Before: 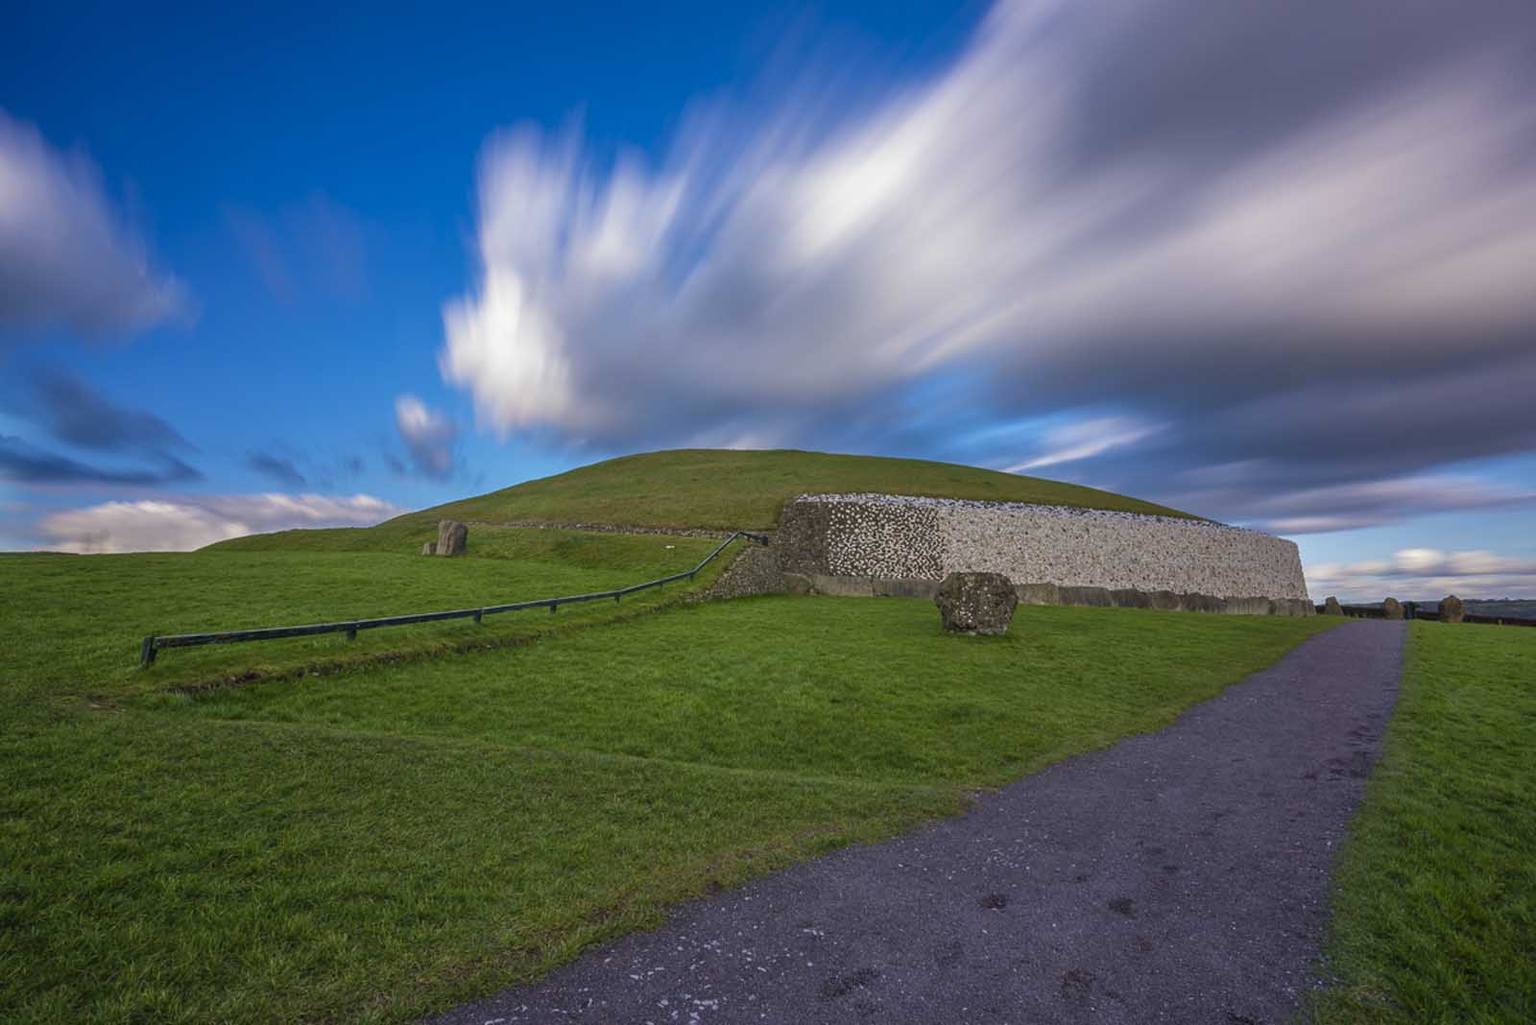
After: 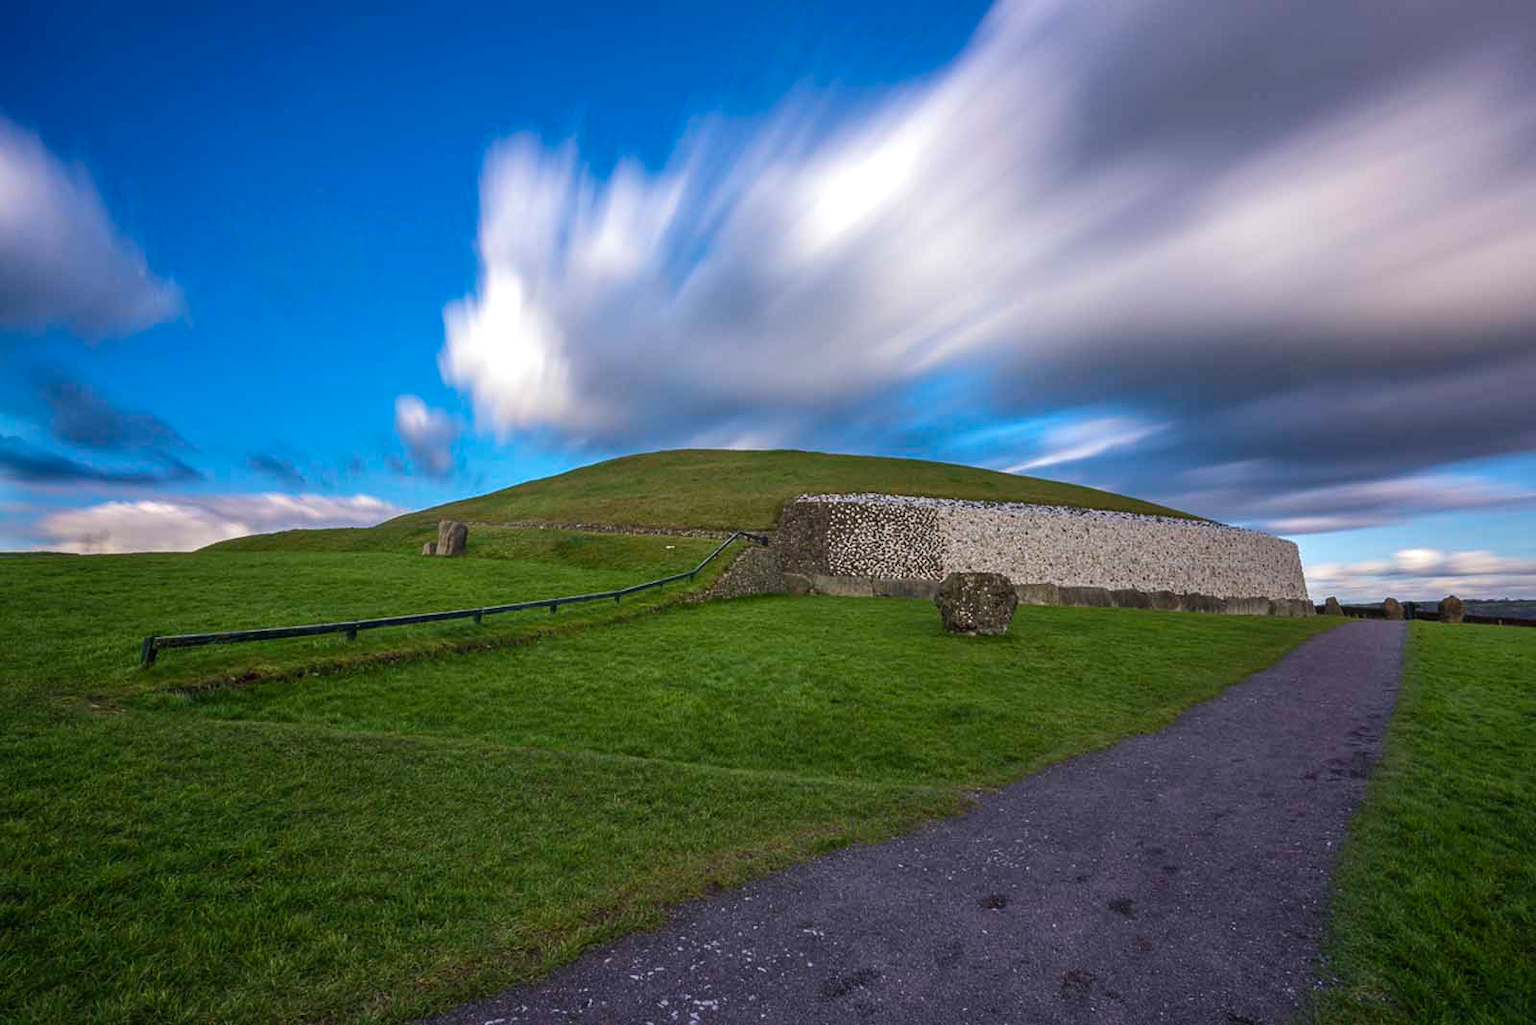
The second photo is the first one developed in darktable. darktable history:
color correction: highlights a* 0.003, highlights b* -0.283
tone equalizer: -8 EV -0.417 EV, -7 EV -0.389 EV, -6 EV -0.333 EV, -5 EV -0.222 EV, -3 EV 0.222 EV, -2 EV 0.333 EV, -1 EV 0.389 EV, +0 EV 0.417 EV, edges refinement/feathering 500, mask exposure compensation -1.57 EV, preserve details no
